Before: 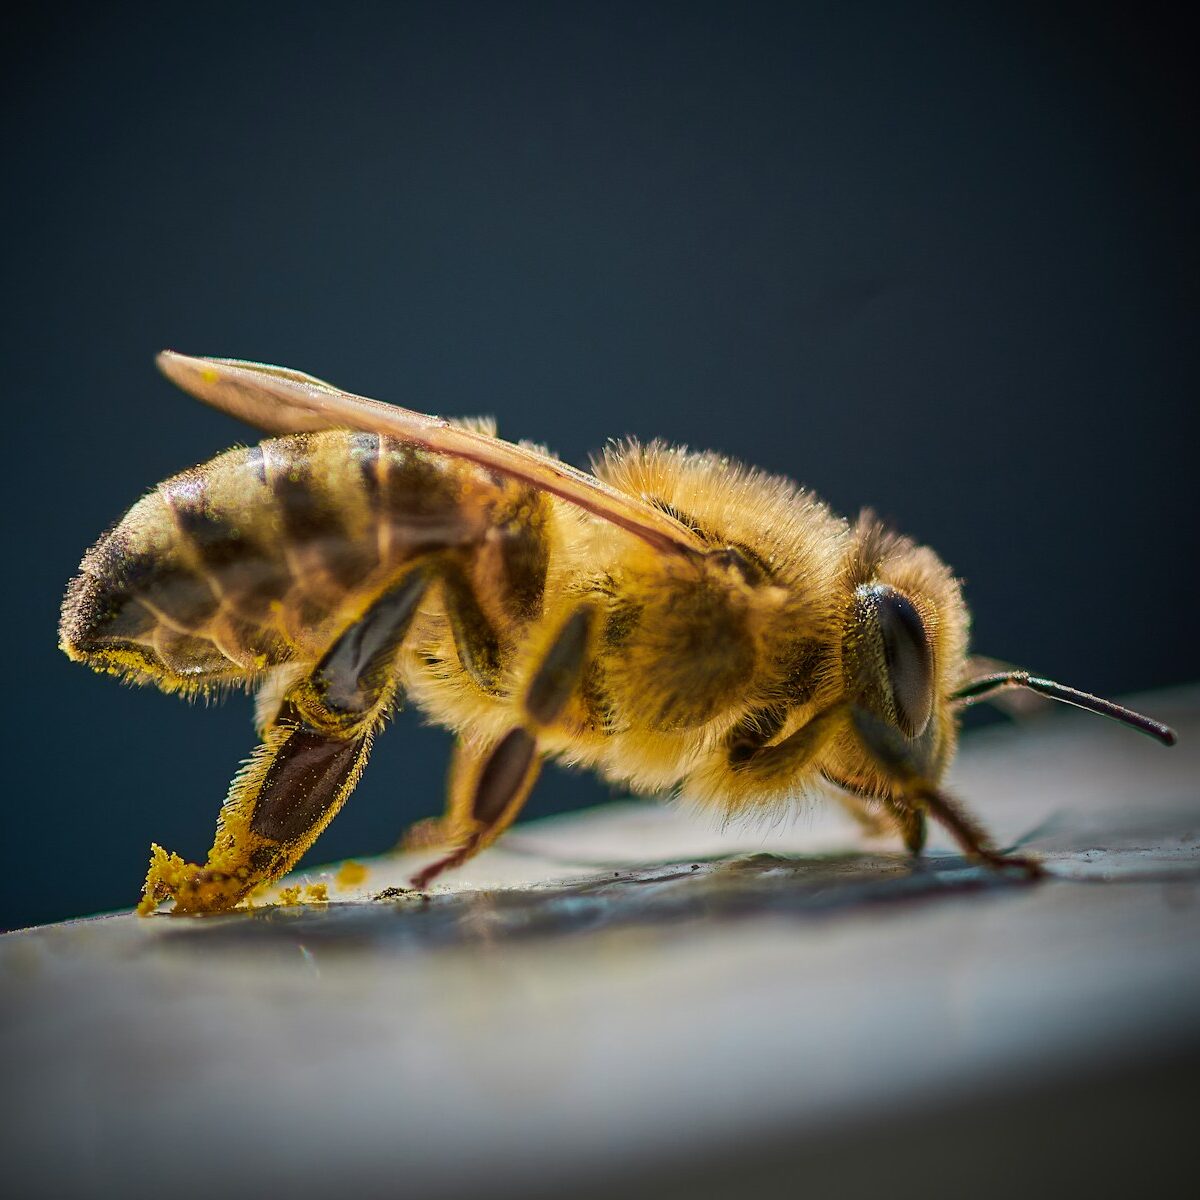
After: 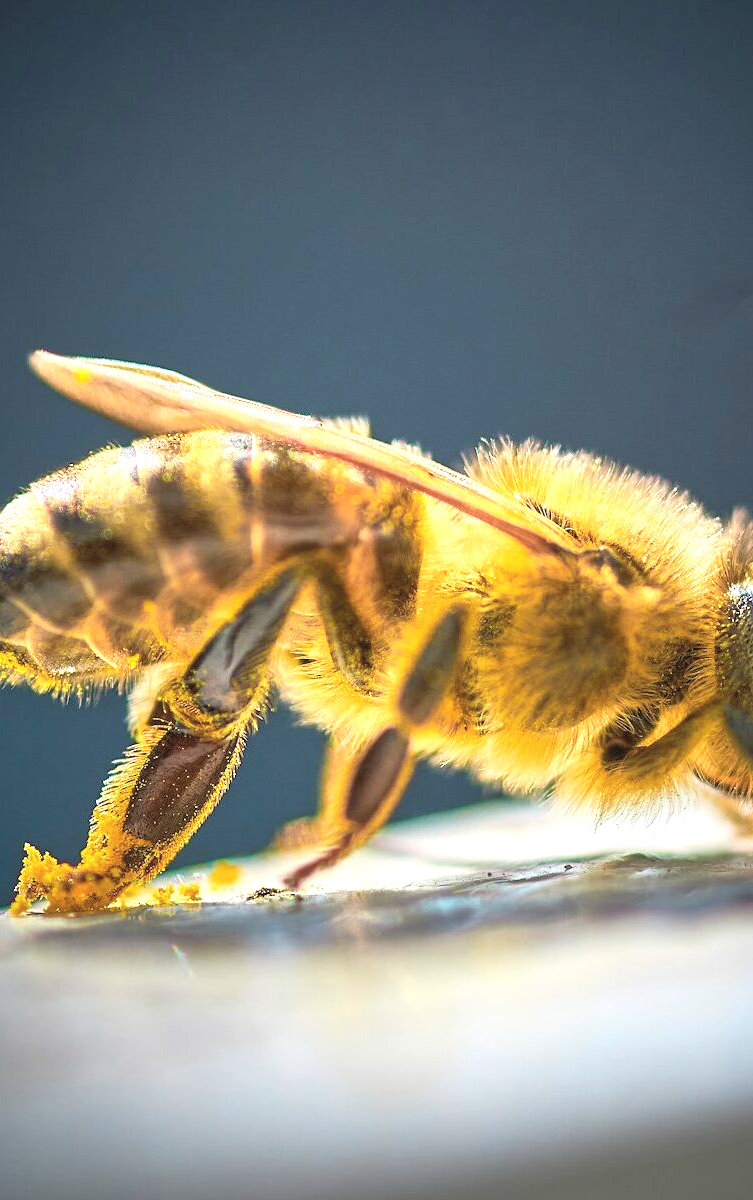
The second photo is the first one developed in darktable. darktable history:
exposure: black level correction 0, exposure 1.1 EV, compensate exposure bias true, compensate highlight preservation false
crop: left 10.644%, right 26.528%
contrast brightness saturation: brightness 0.15
